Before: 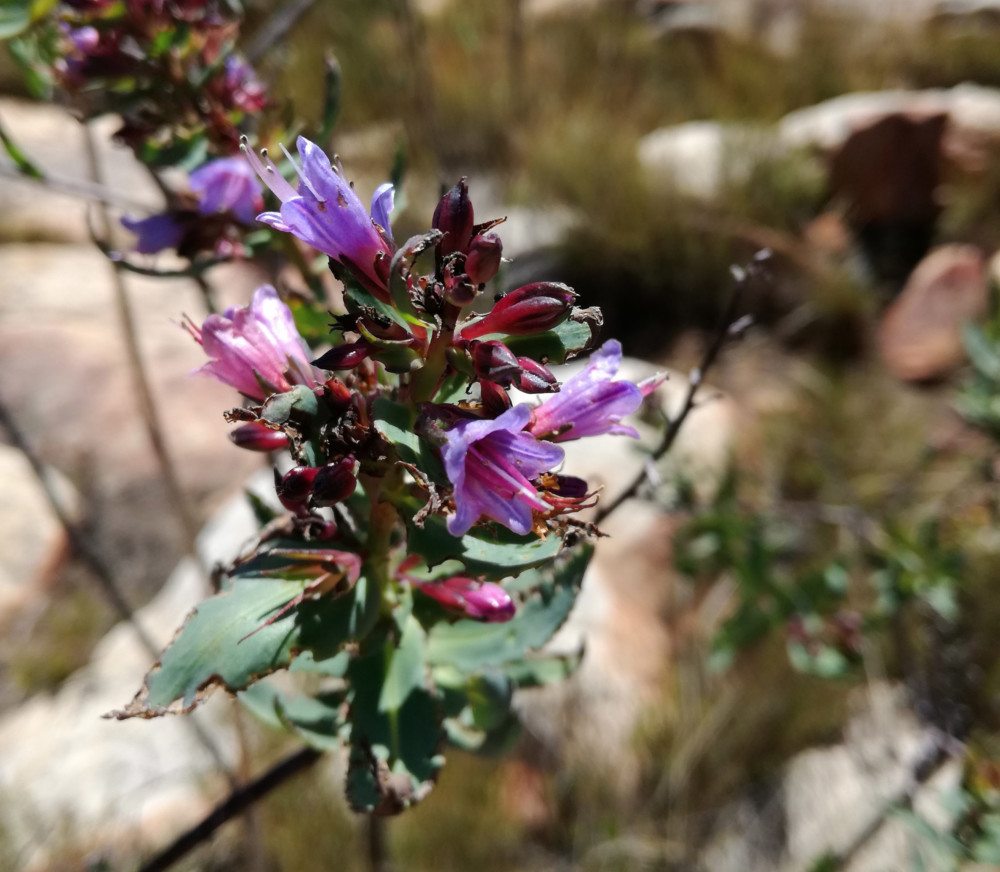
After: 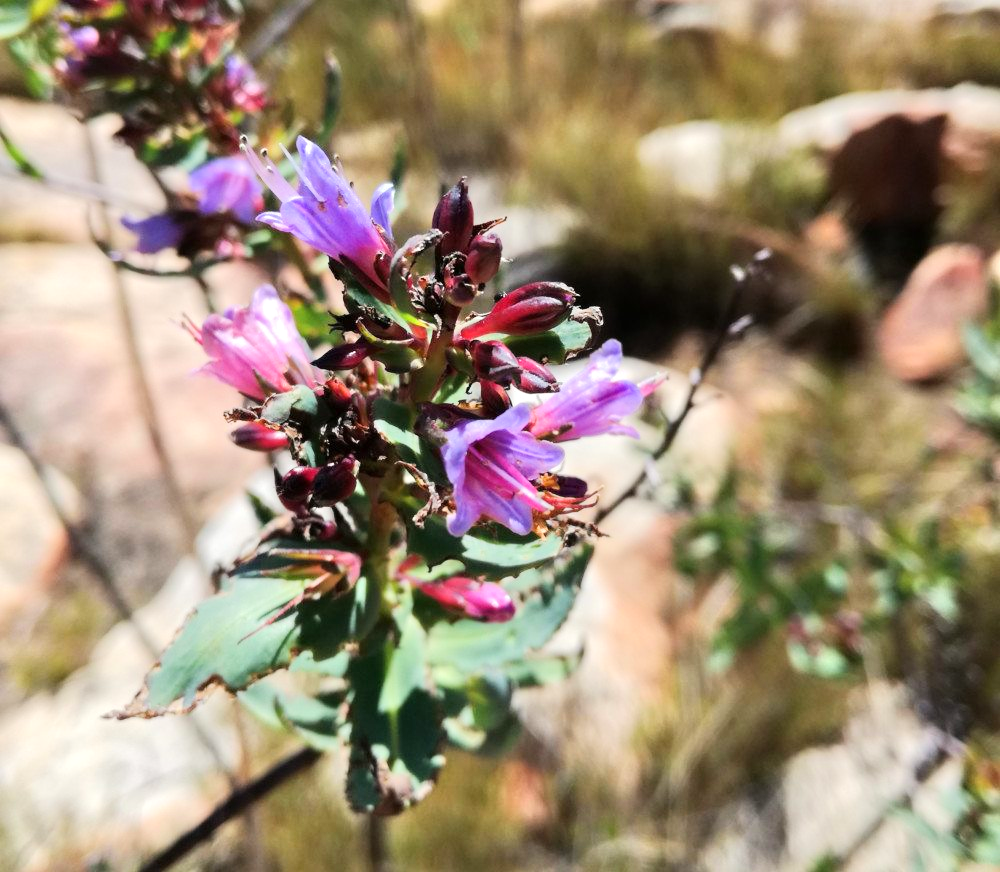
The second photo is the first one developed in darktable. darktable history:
tone equalizer: -7 EV 0.156 EV, -6 EV 0.602 EV, -5 EV 1.17 EV, -4 EV 1.34 EV, -3 EV 1.14 EV, -2 EV 0.6 EV, -1 EV 0.147 EV, edges refinement/feathering 500, mask exposure compensation -1.57 EV, preserve details guided filter
exposure: exposure -0.04 EV, compensate exposure bias true, compensate highlight preservation false
